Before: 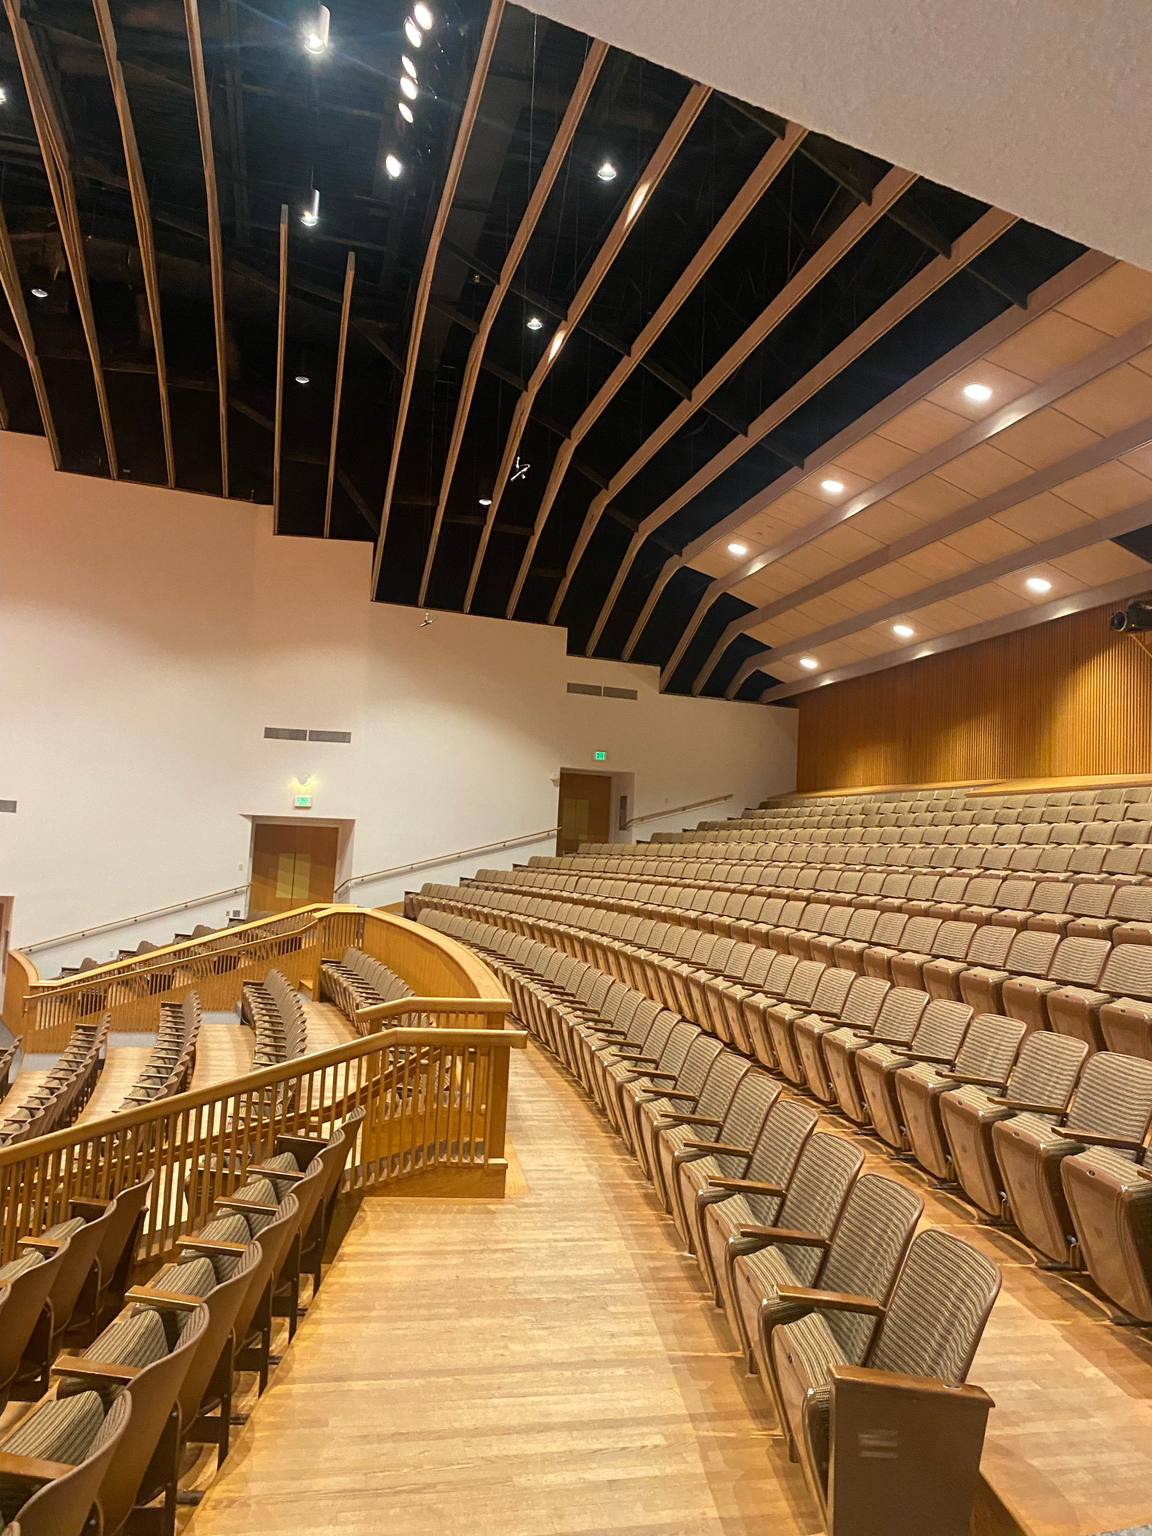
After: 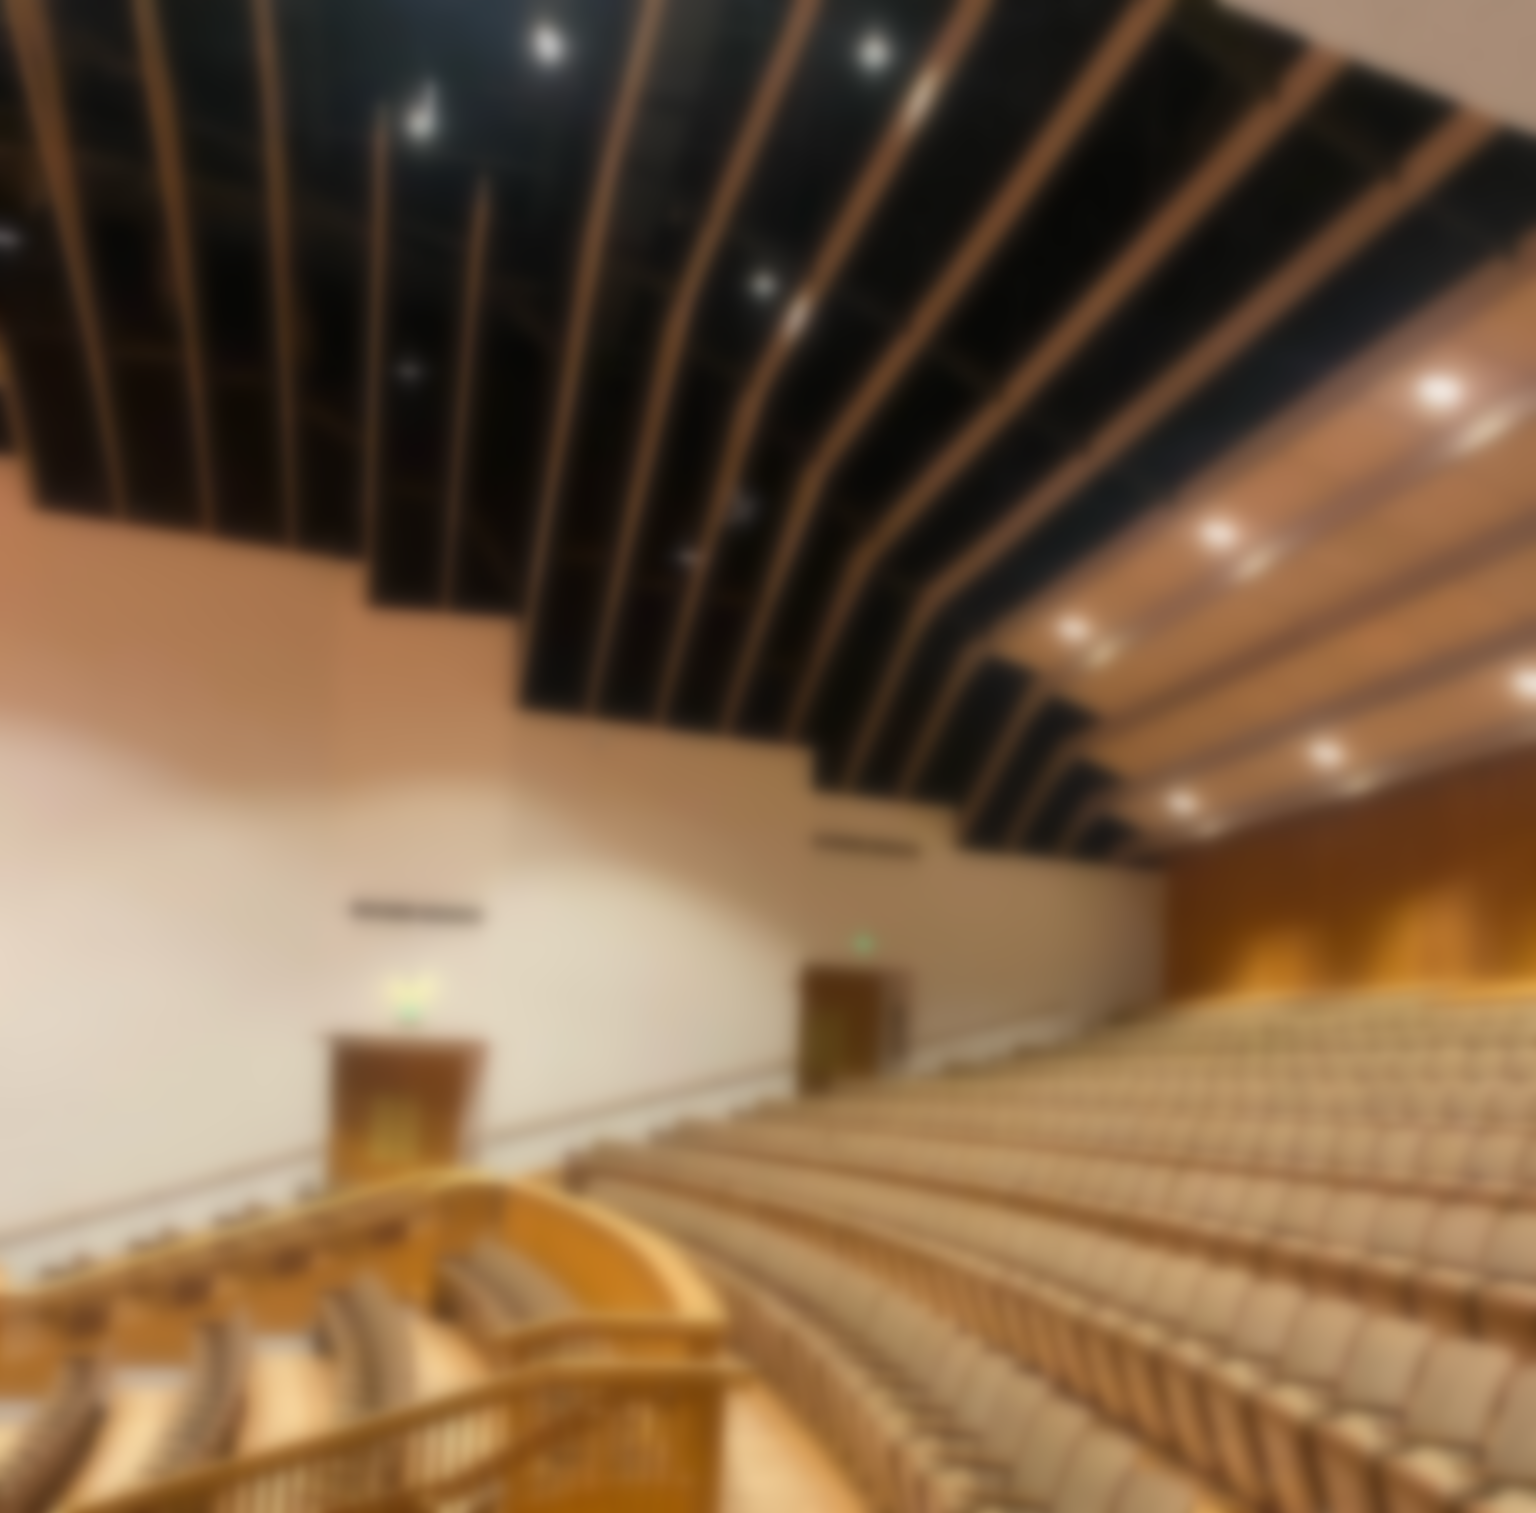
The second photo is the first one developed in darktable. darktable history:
lowpass: radius 16, unbound 0
crop: left 3.015%, top 8.969%, right 9.647%, bottom 26.457%
